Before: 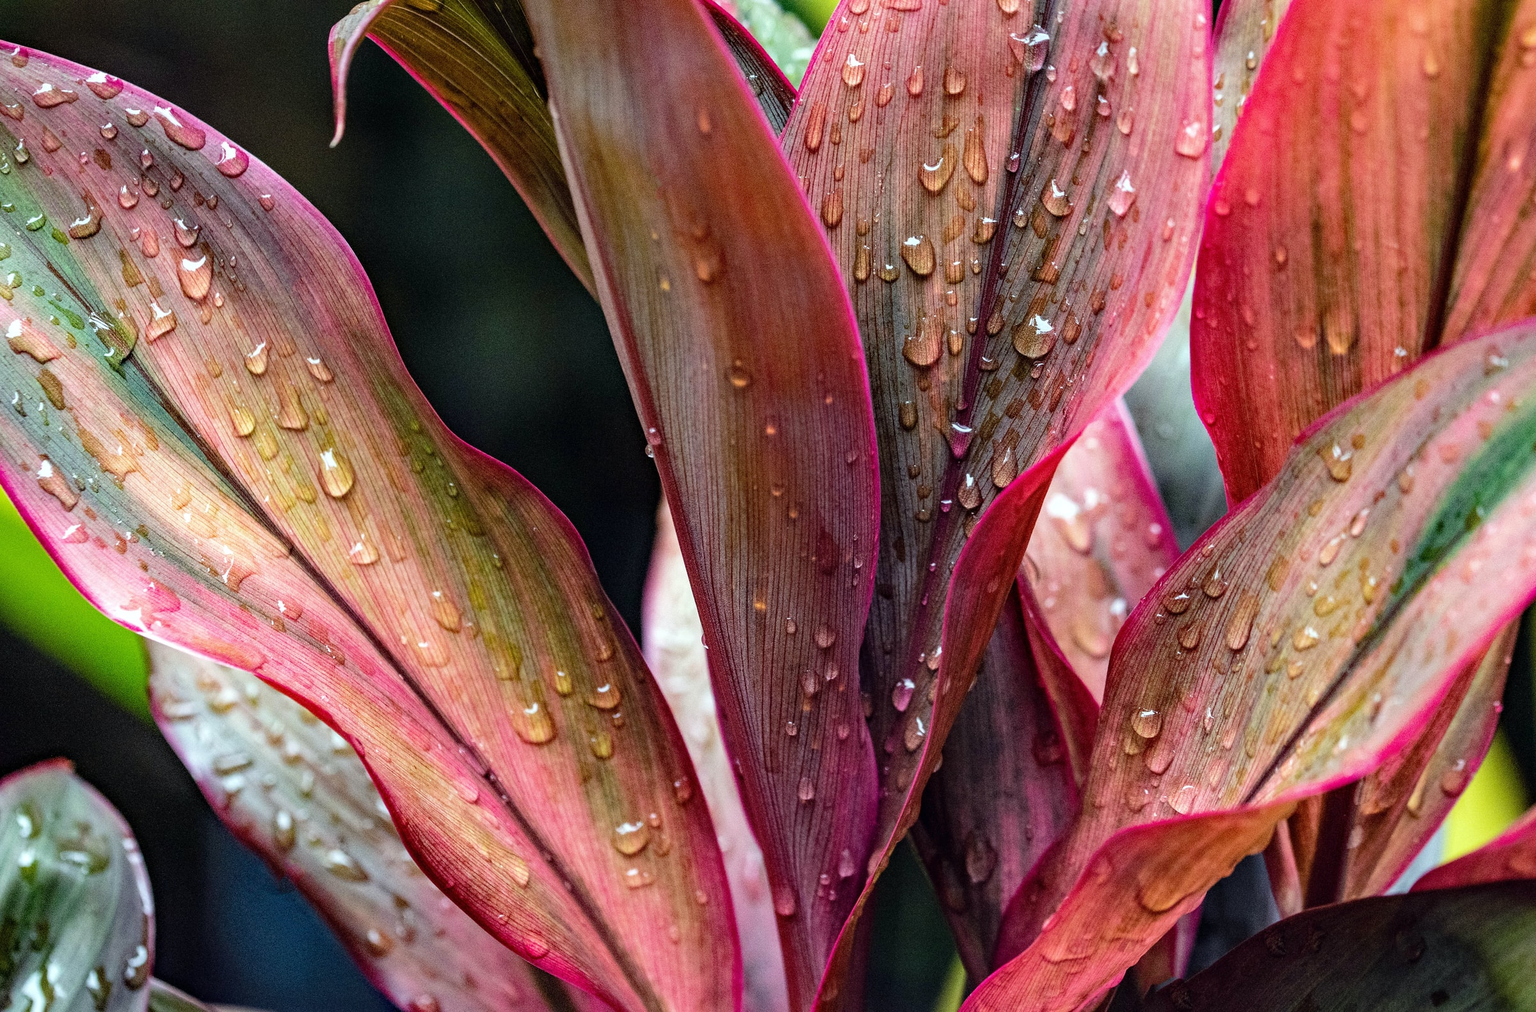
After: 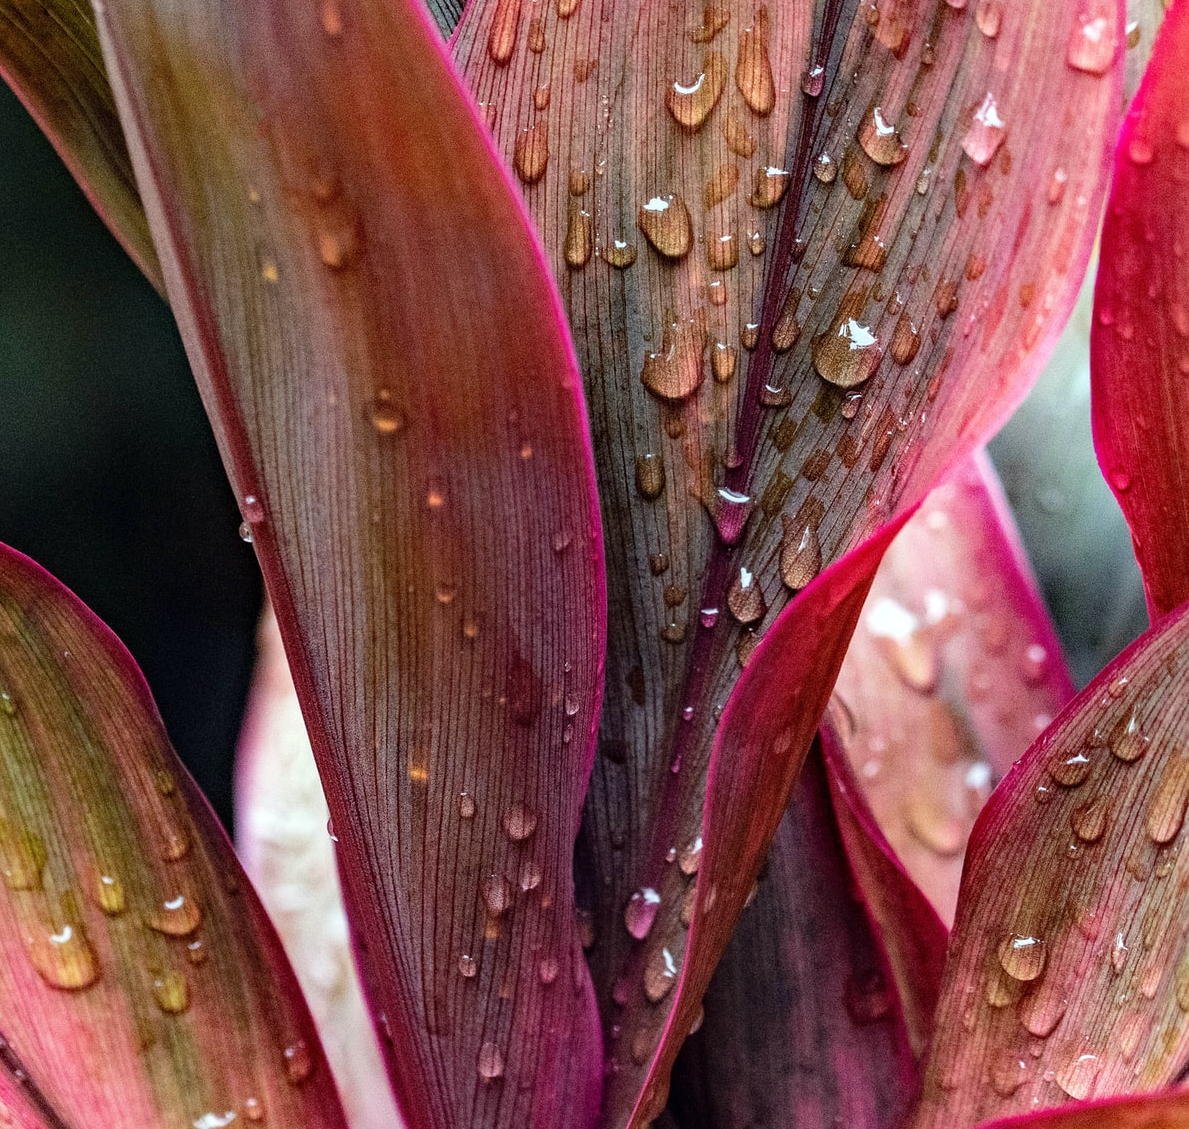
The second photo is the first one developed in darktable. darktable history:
crop: left 32.075%, top 10.976%, right 18.355%, bottom 17.596%
tone equalizer: on, module defaults
